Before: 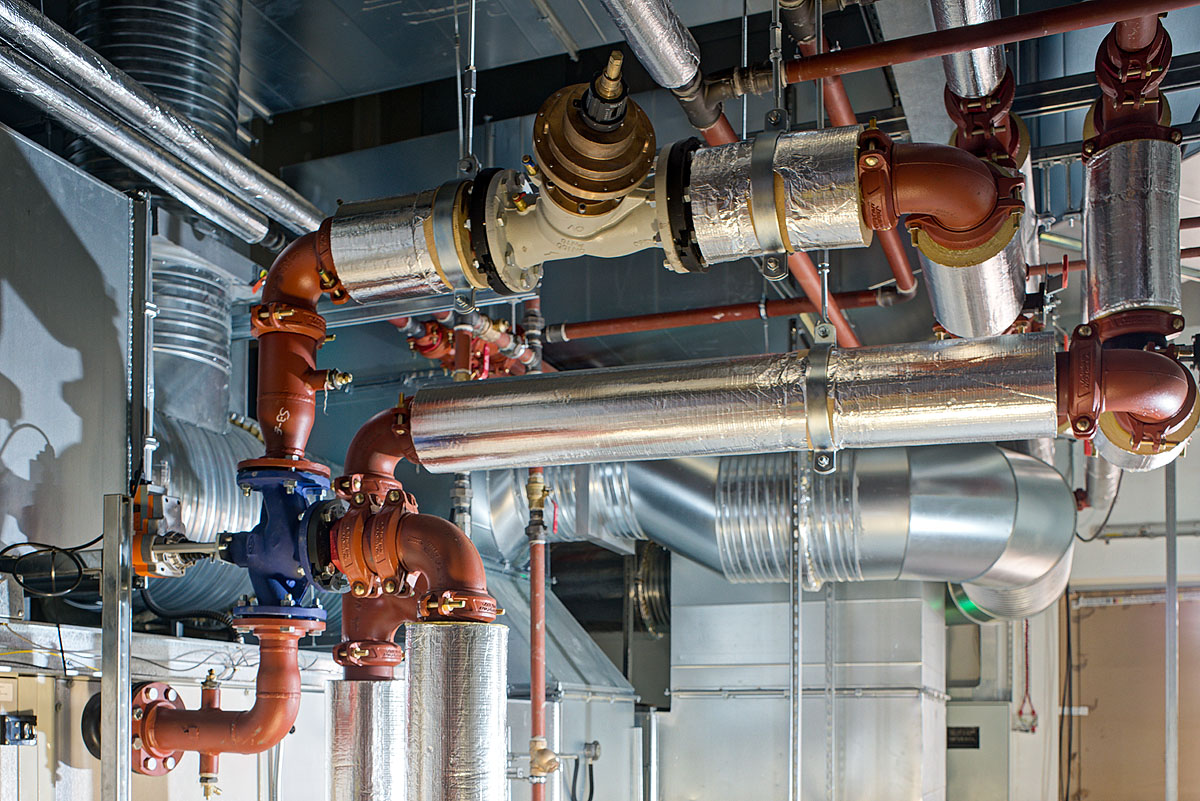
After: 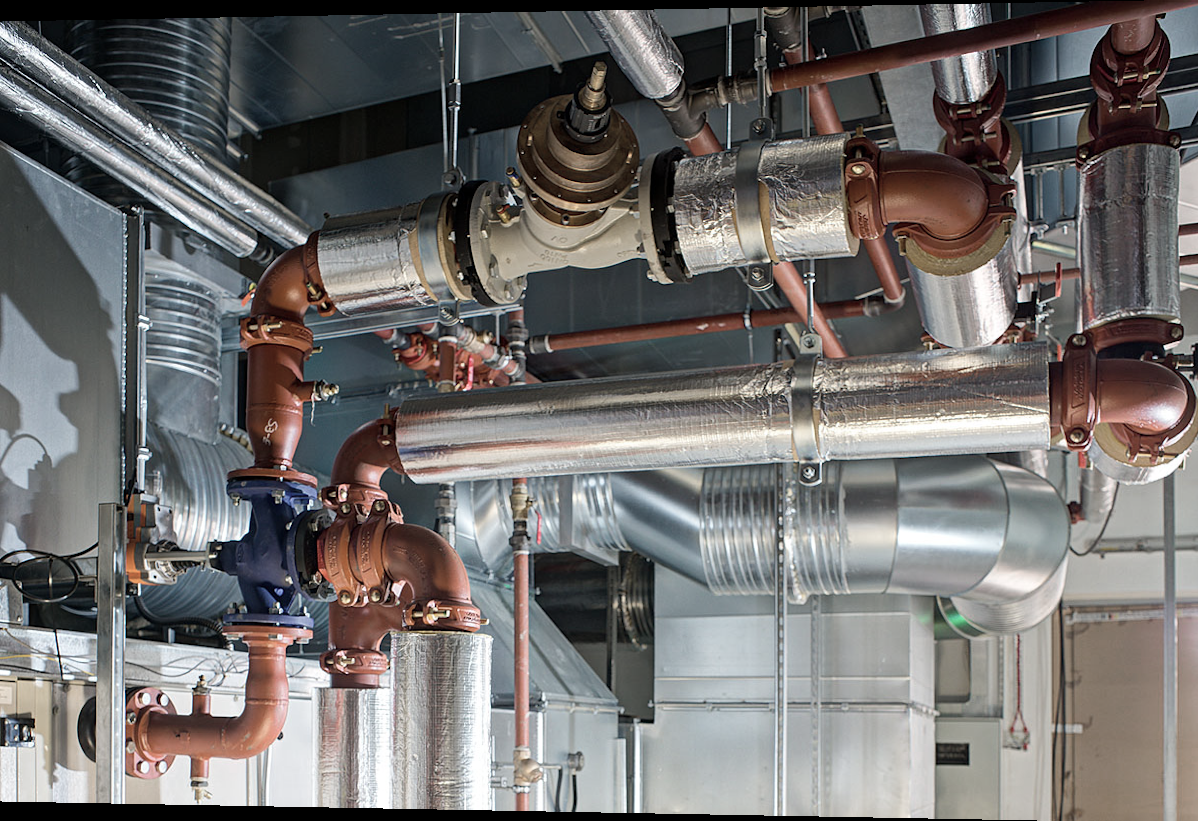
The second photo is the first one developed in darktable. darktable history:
color zones: curves: ch0 [(0, 0.559) (0.153, 0.551) (0.229, 0.5) (0.429, 0.5) (0.571, 0.5) (0.714, 0.5) (0.857, 0.5) (1, 0.559)]; ch1 [(0, 0.417) (0.112, 0.336) (0.213, 0.26) (0.429, 0.34) (0.571, 0.35) (0.683, 0.331) (0.857, 0.344) (1, 0.417)]
rotate and perspective: lens shift (horizontal) -0.055, automatic cropping off
